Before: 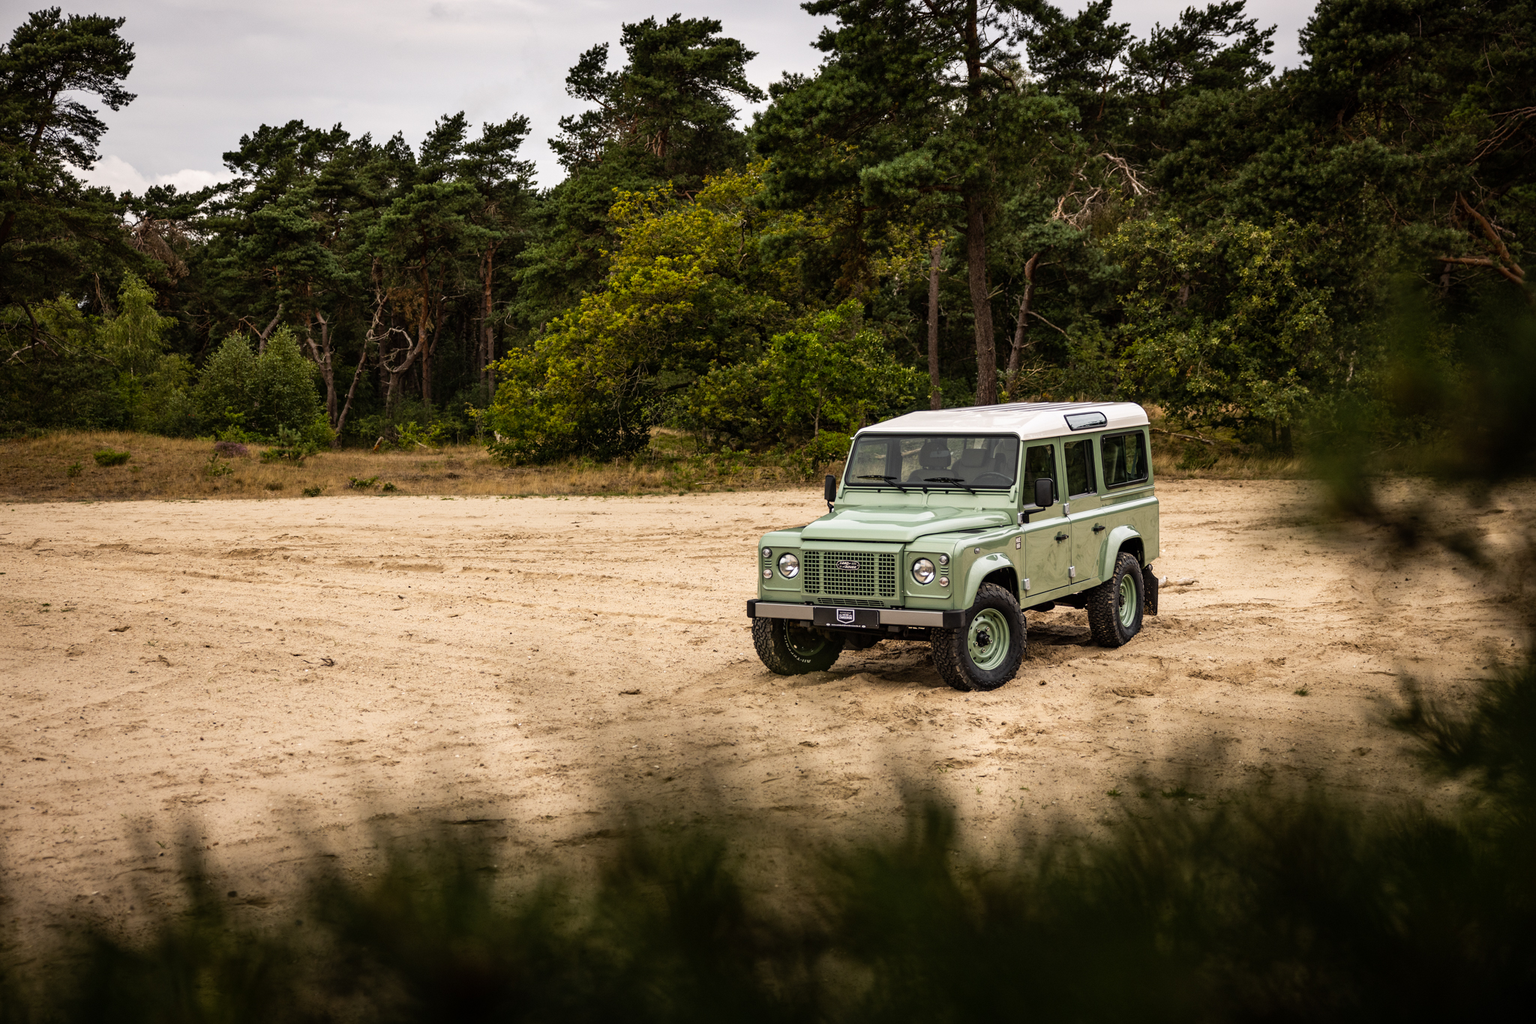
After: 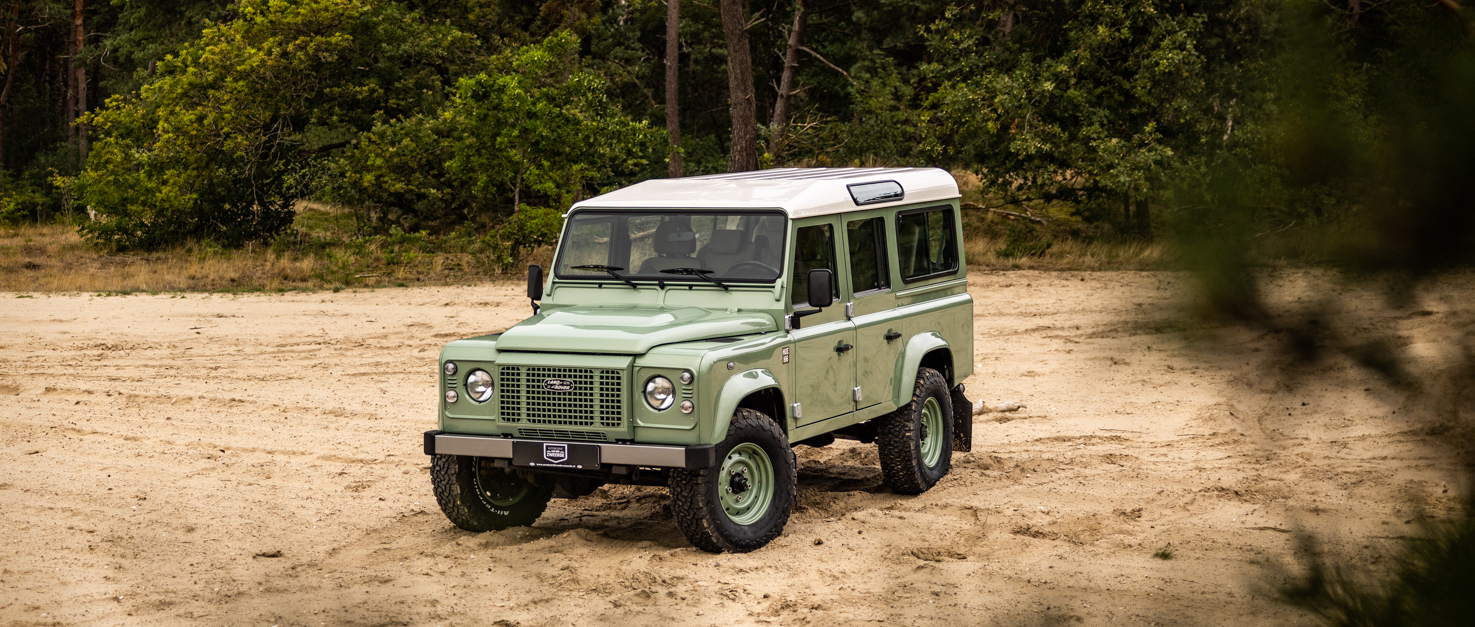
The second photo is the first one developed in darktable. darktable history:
crop and rotate: left 27.938%, top 27.046%, bottom 27.046%
vignetting: fall-off start 88.53%, fall-off radius 44.2%, saturation 0.376, width/height ratio 1.161
tone equalizer: on, module defaults
